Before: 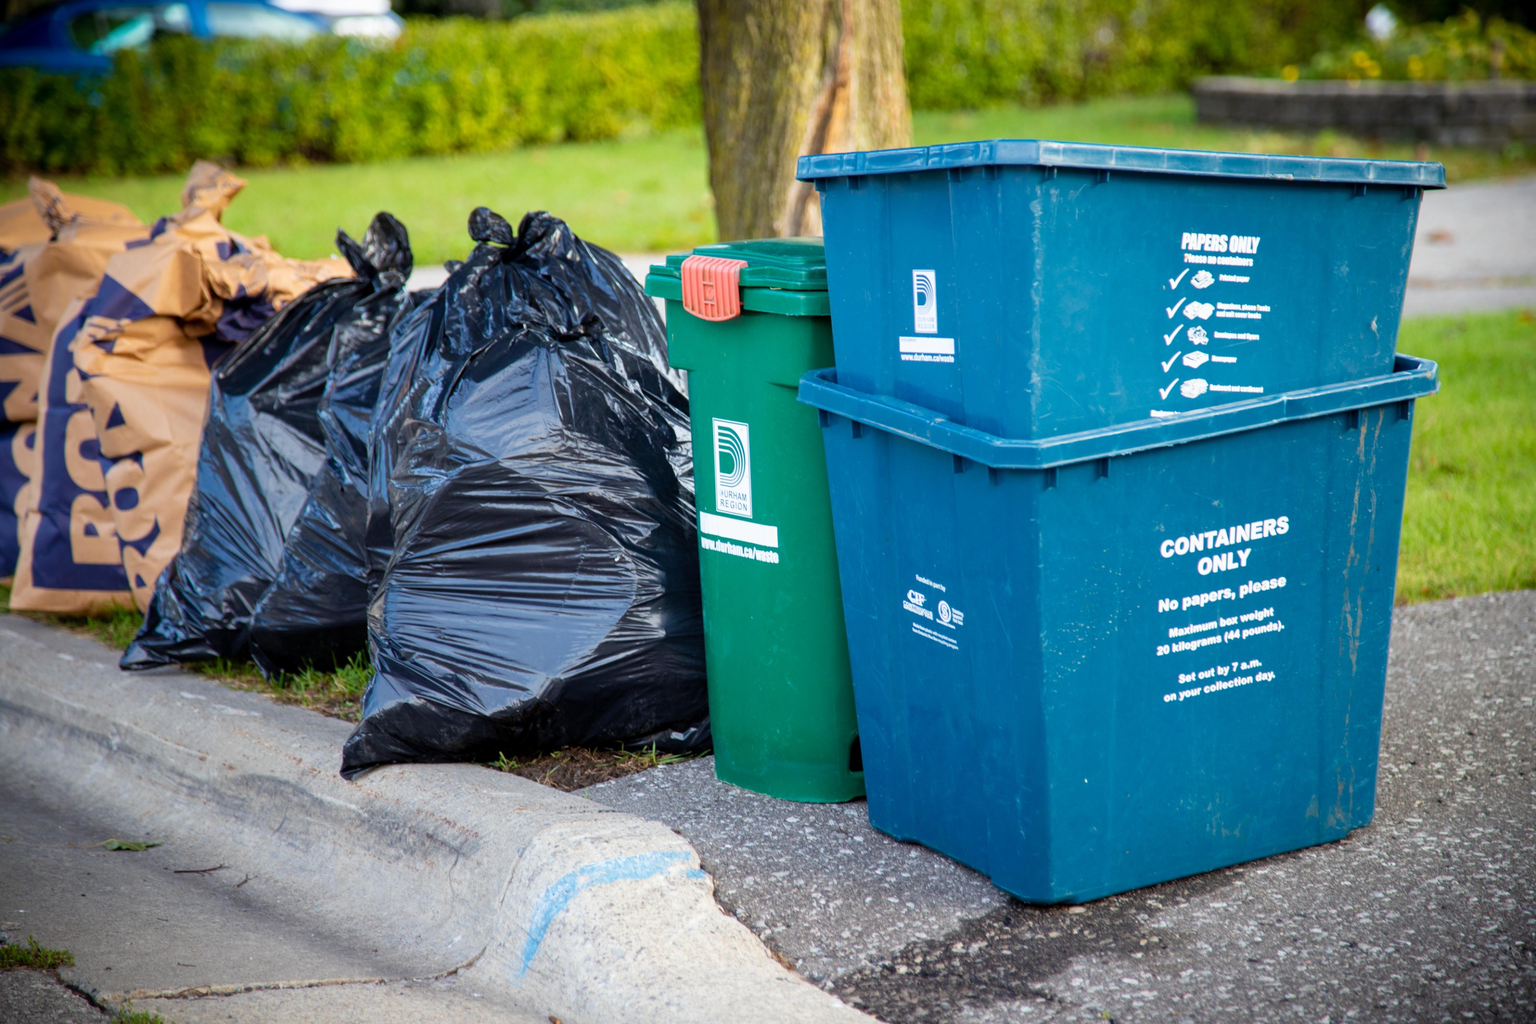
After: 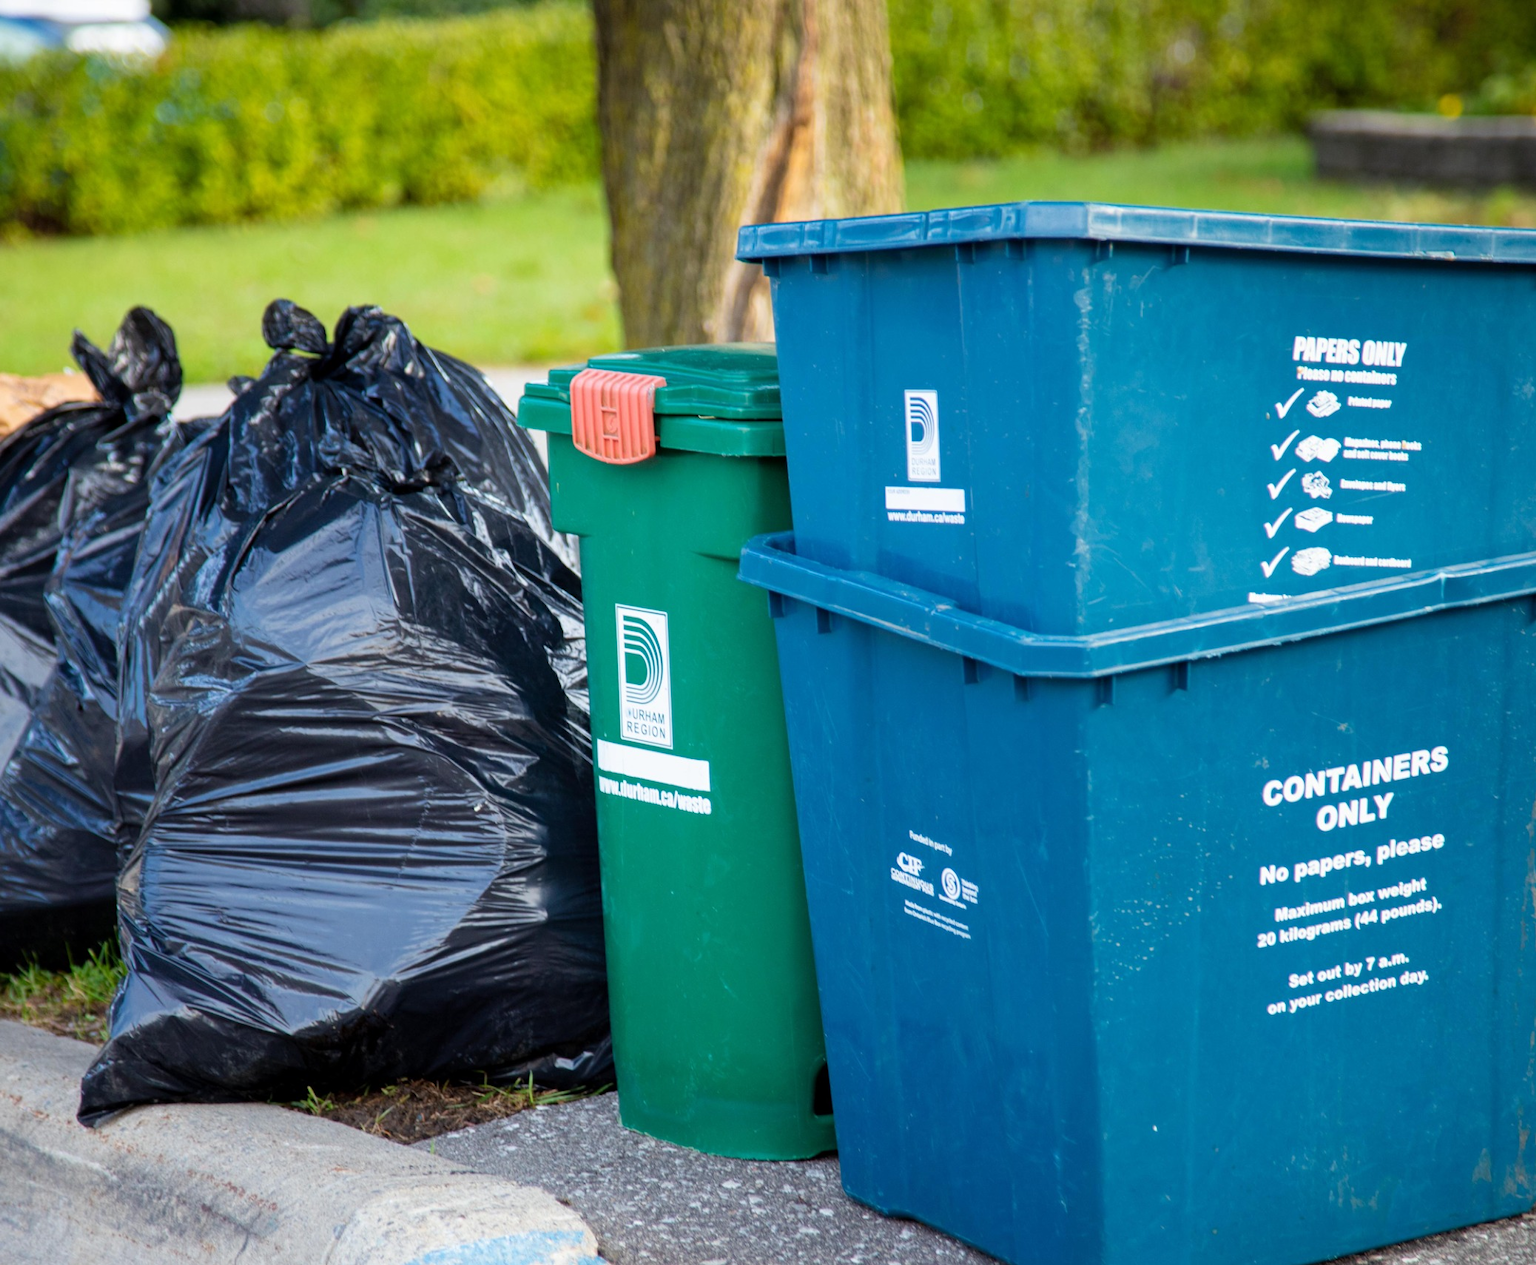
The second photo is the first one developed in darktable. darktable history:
crop: left 18.698%, right 12.082%, bottom 14.417%
